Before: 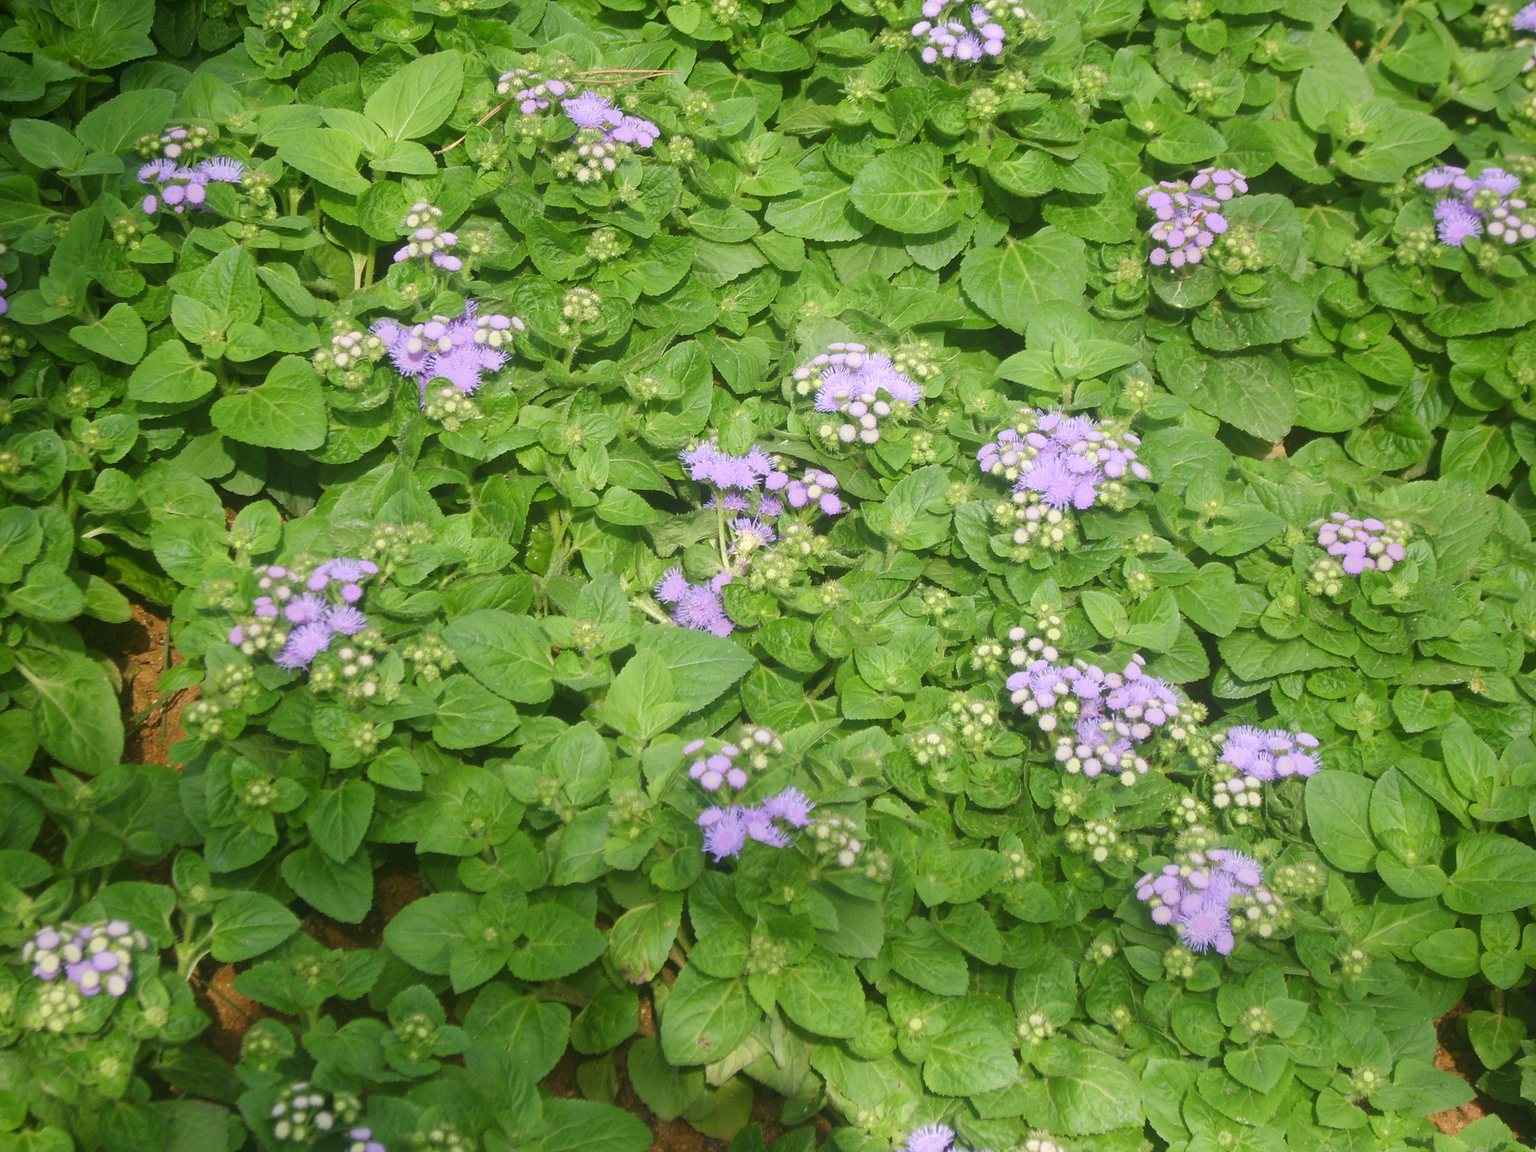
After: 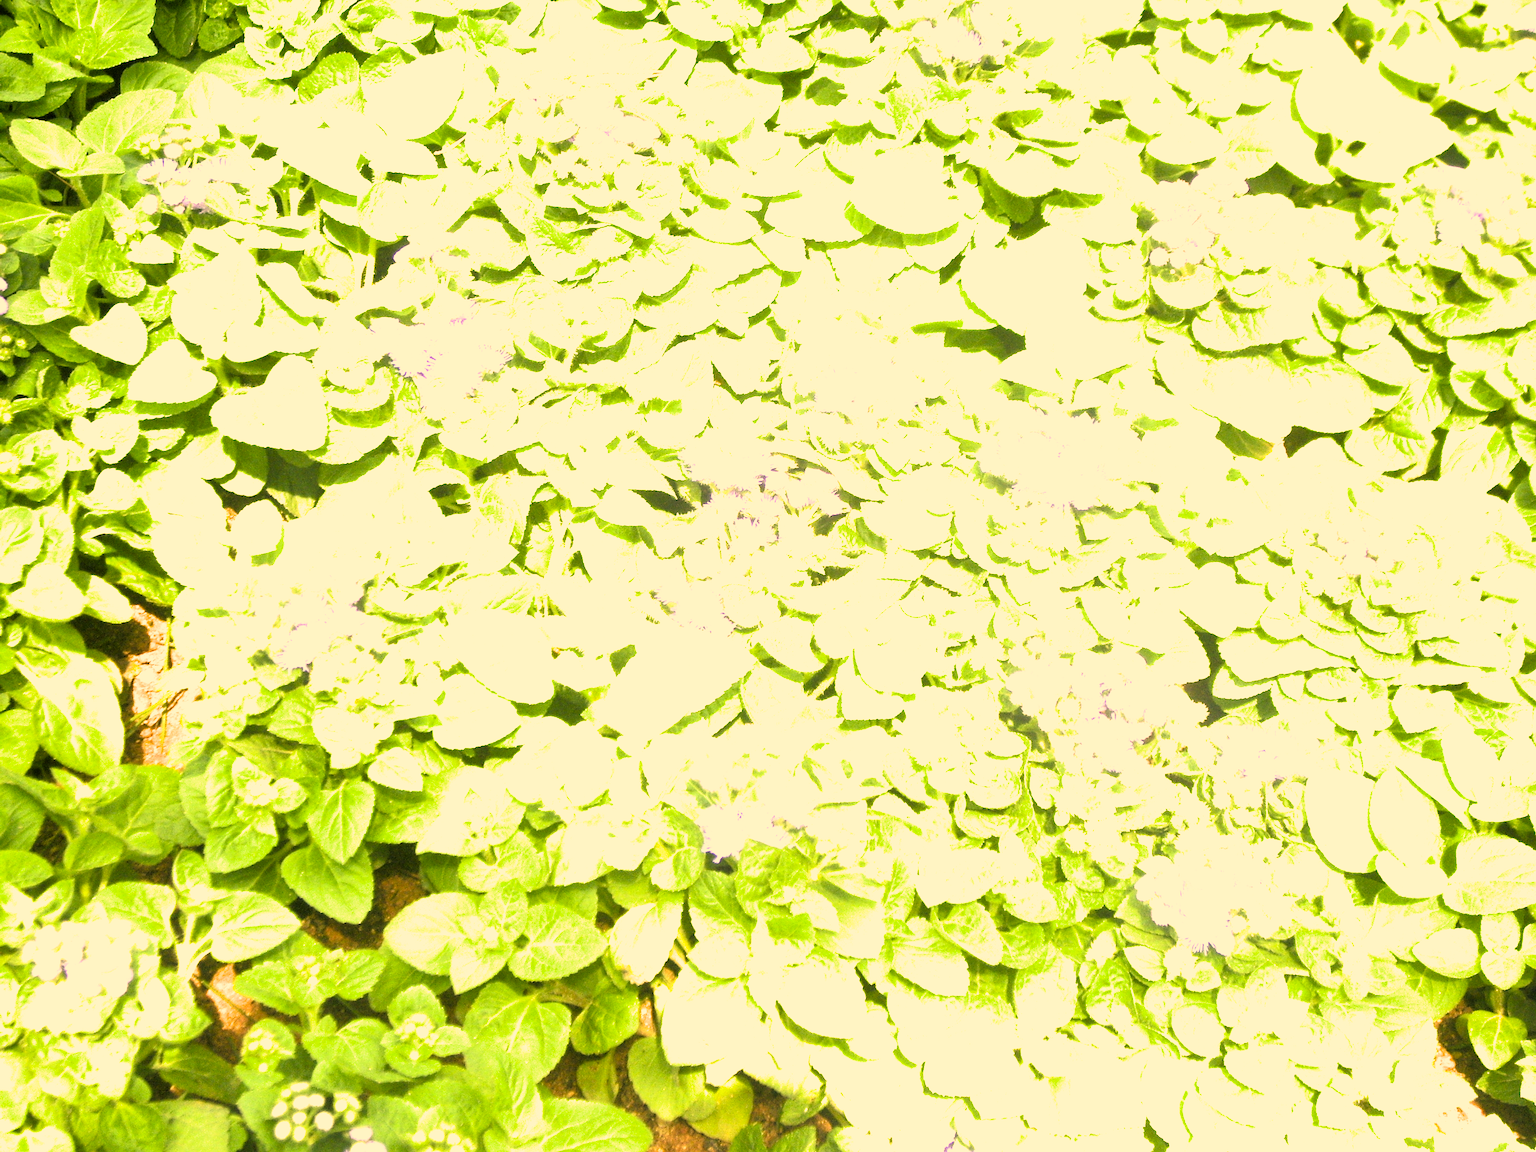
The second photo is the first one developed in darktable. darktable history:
exposure: exposure 2.193 EV, compensate highlight preservation false
color correction: highlights a* 14.81, highlights b* 31.27
filmic rgb: black relative exposure -3.5 EV, white relative exposure 2.28 EV, hardness 3.41
